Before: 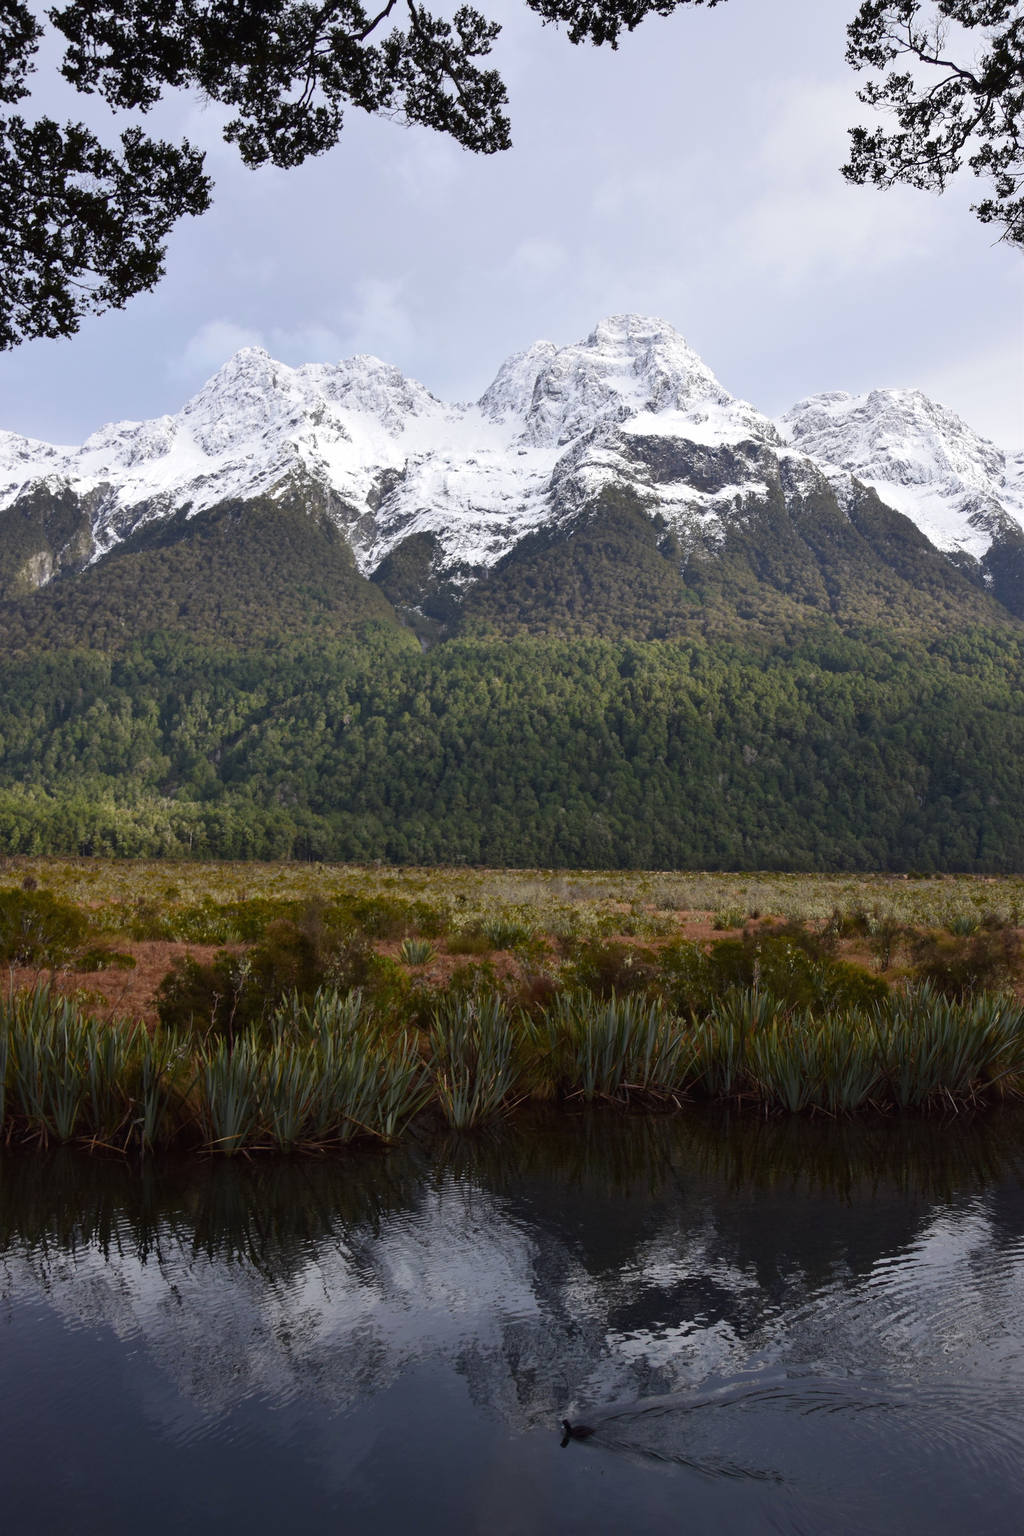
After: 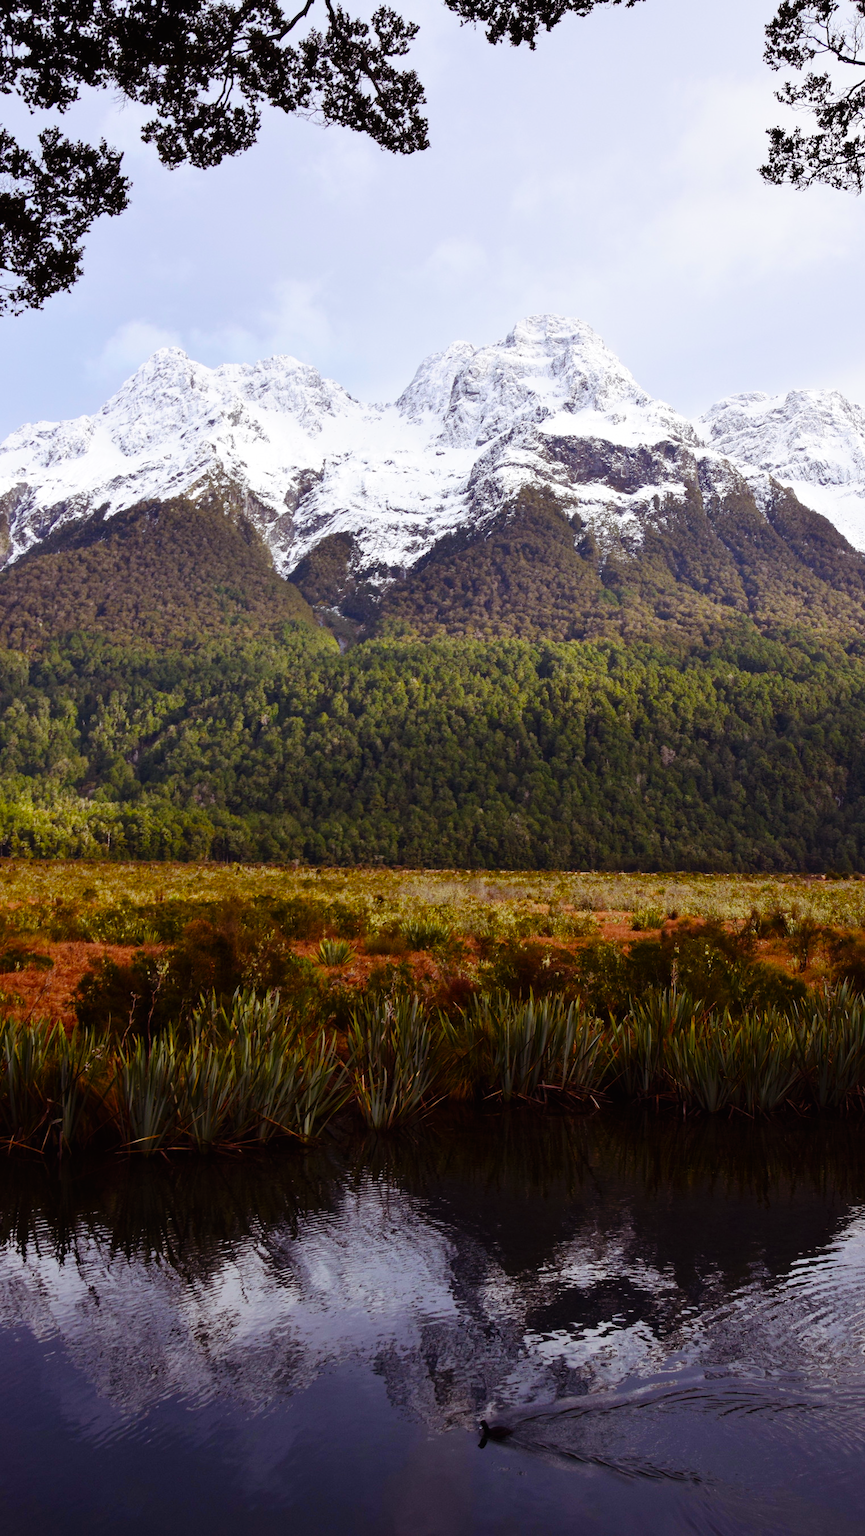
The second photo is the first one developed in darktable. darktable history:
tone curve: curves: ch0 [(0, 0) (0.003, 0.004) (0.011, 0.006) (0.025, 0.011) (0.044, 0.017) (0.069, 0.029) (0.1, 0.047) (0.136, 0.07) (0.177, 0.121) (0.224, 0.182) (0.277, 0.257) (0.335, 0.342) (0.399, 0.432) (0.468, 0.526) (0.543, 0.621) (0.623, 0.711) (0.709, 0.792) (0.801, 0.87) (0.898, 0.951) (1, 1)], preserve colors none
color balance rgb: shadows lift › chroma 4.548%, shadows lift › hue 26.78°, perceptual saturation grading › global saturation 25.467%, global vibrance 20.309%
crop: left 8.088%, right 7.421%
